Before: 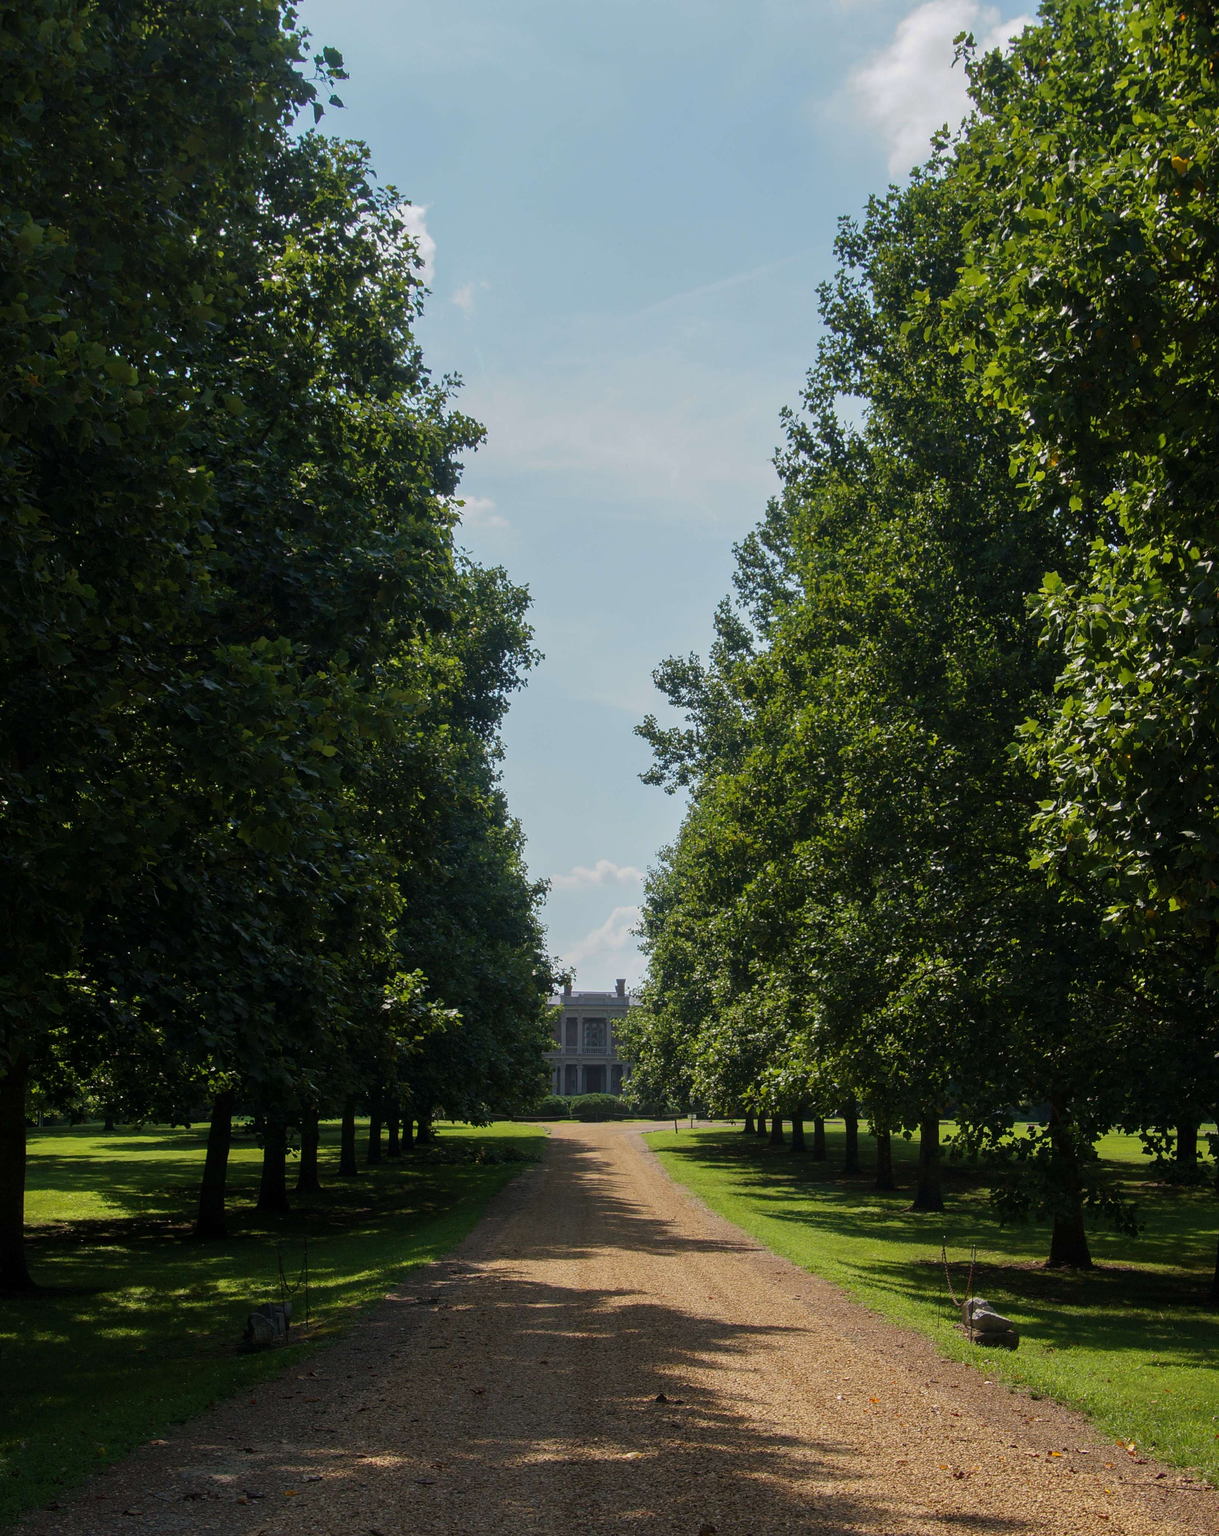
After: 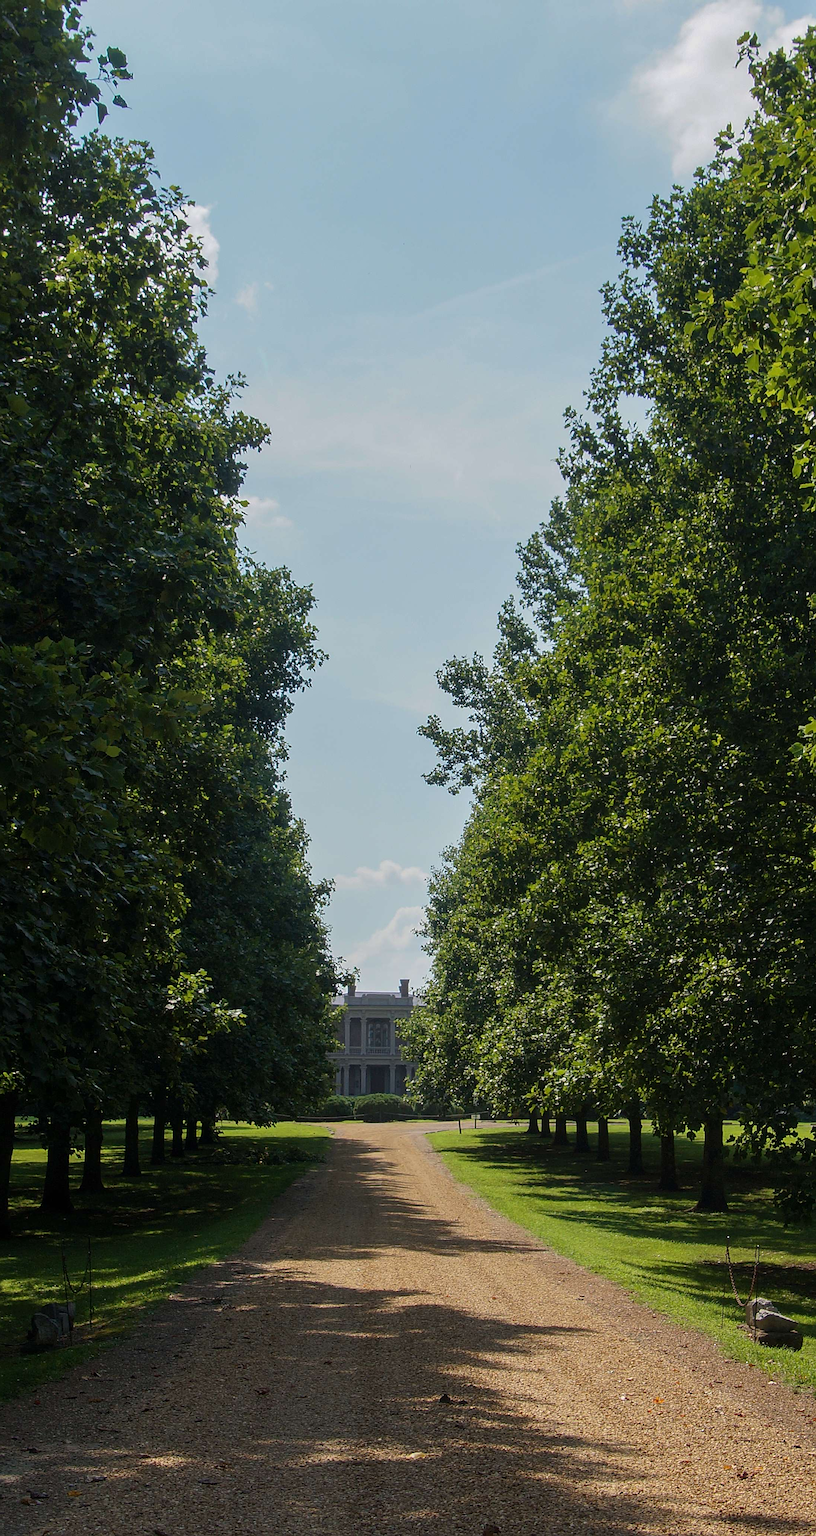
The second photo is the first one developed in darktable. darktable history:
sharpen: on, module defaults
crop and rotate: left 17.775%, right 15.277%
